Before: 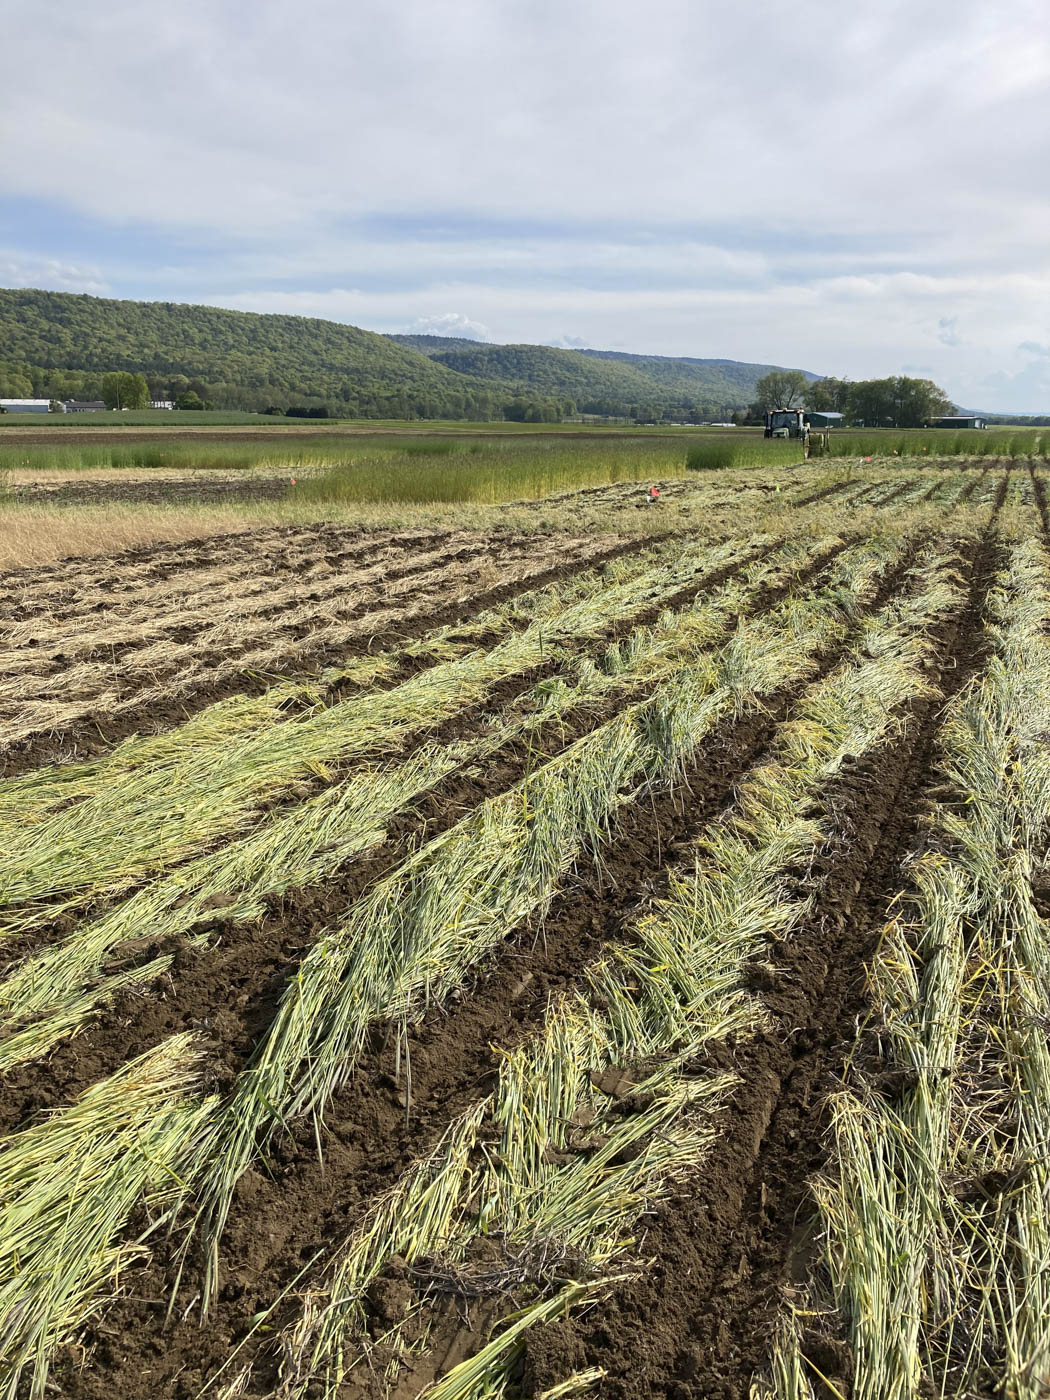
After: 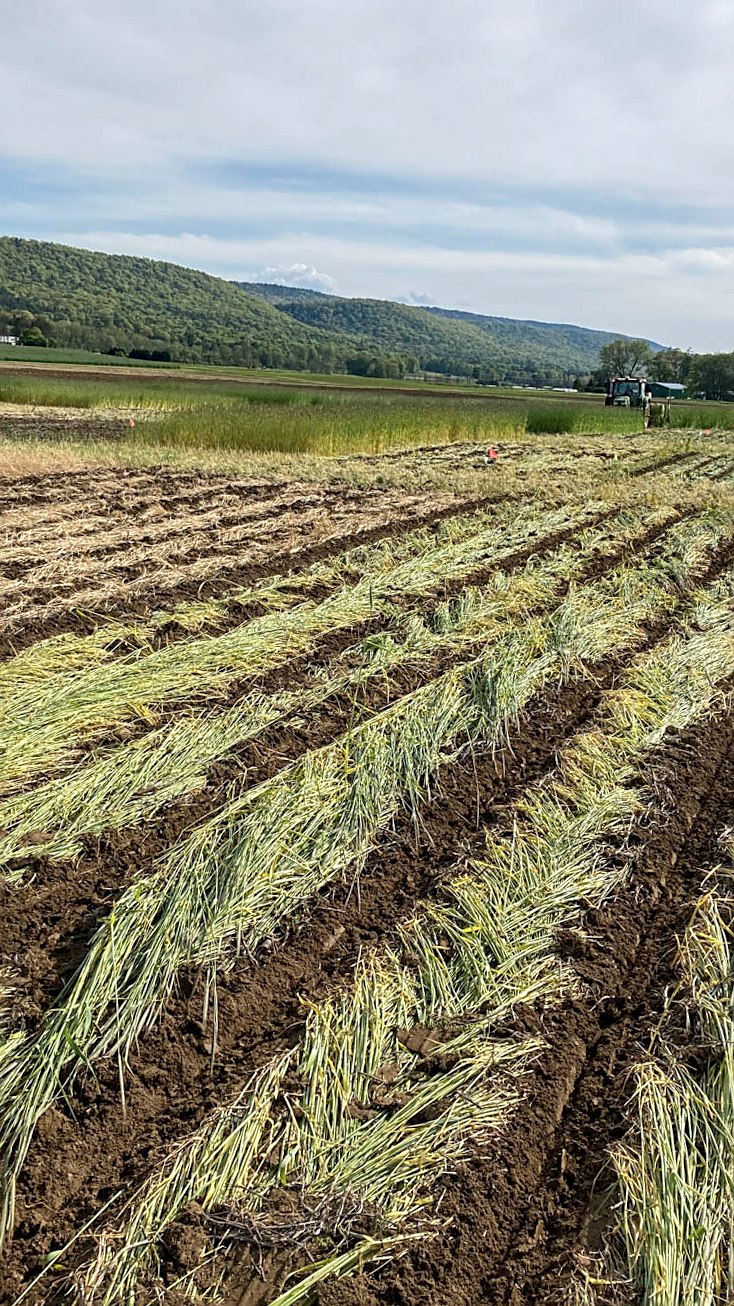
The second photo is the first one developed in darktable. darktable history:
local contrast: on, module defaults
crop and rotate: angle -3.1°, left 14.199%, top 0.019%, right 10.91%, bottom 0.084%
sharpen: on, module defaults
